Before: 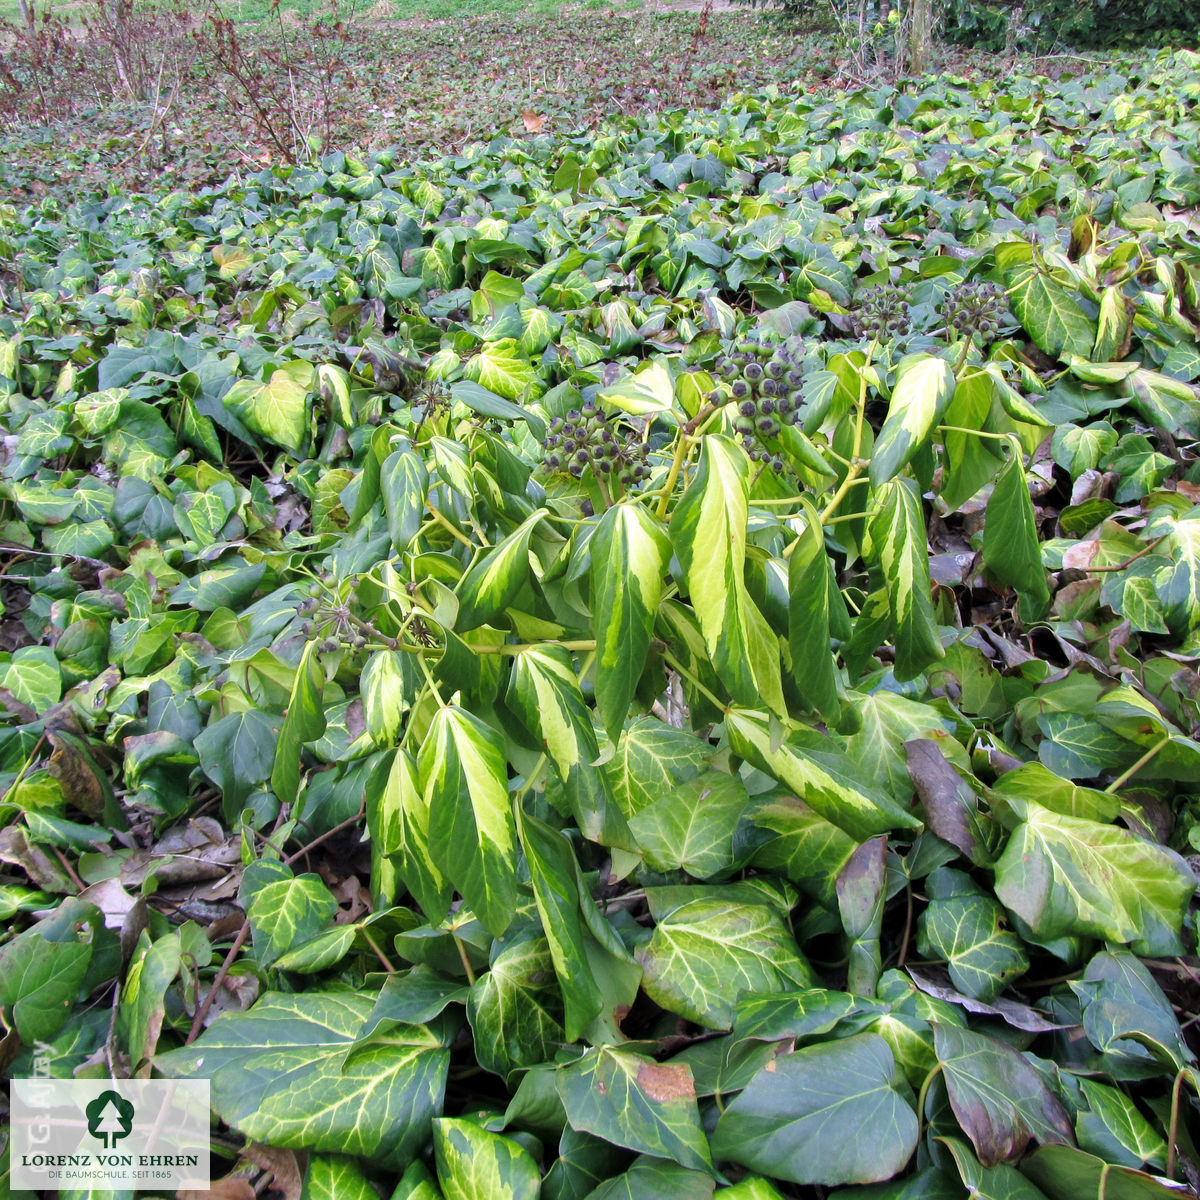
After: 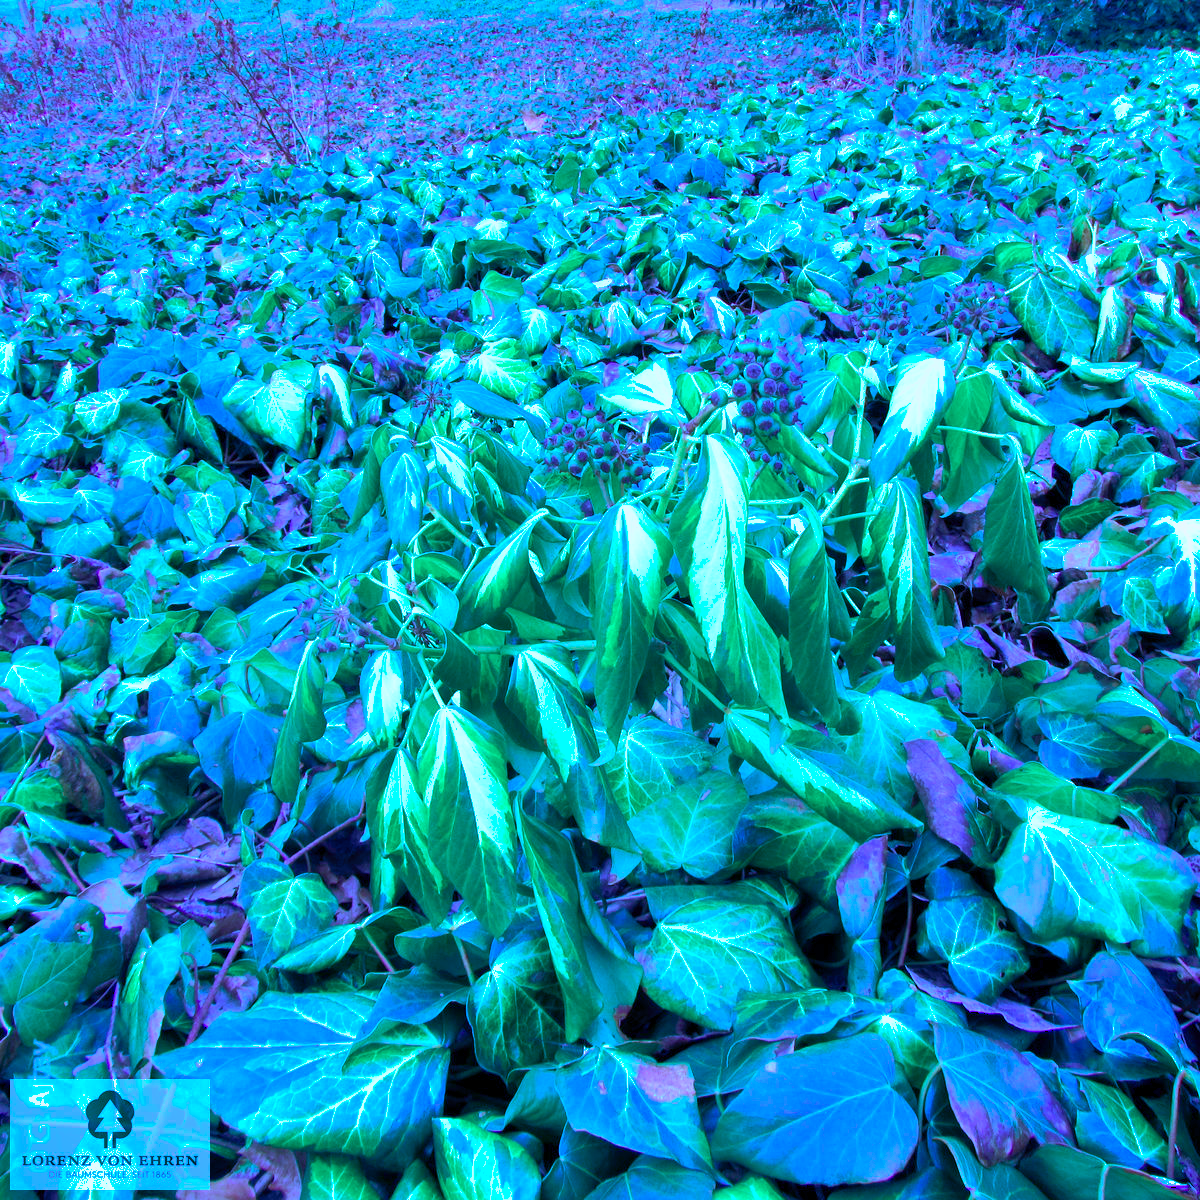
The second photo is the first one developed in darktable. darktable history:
shadows and highlights: on, module defaults
color calibration: output R [0.948, 0.091, -0.04, 0], output G [-0.3, 1.384, -0.085, 0], output B [-0.108, 0.061, 1.08, 0], illuminant as shot in camera, x 0.484, y 0.43, temperature 2405.29 K
tone equalizer: -8 EV -0.417 EV, -7 EV -0.389 EV, -6 EV -0.333 EV, -5 EV -0.222 EV, -3 EV 0.222 EV, -2 EV 0.333 EV, -1 EV 0.389 EV, +0 EV 0.417 EV, edges refinement/feathering 500, mask exposure compensation -1.57 EV, preserve details no
